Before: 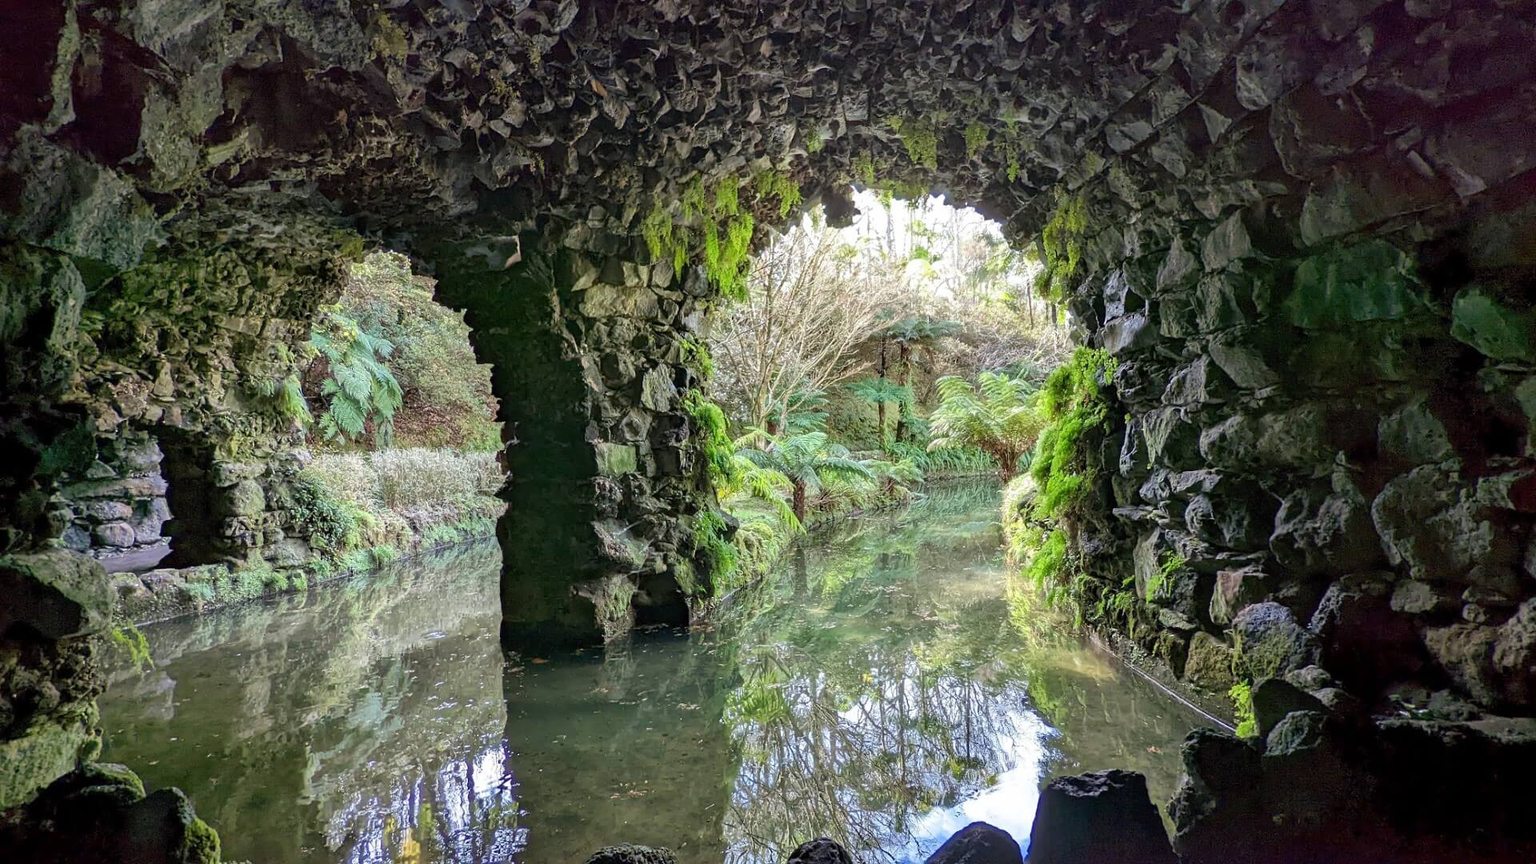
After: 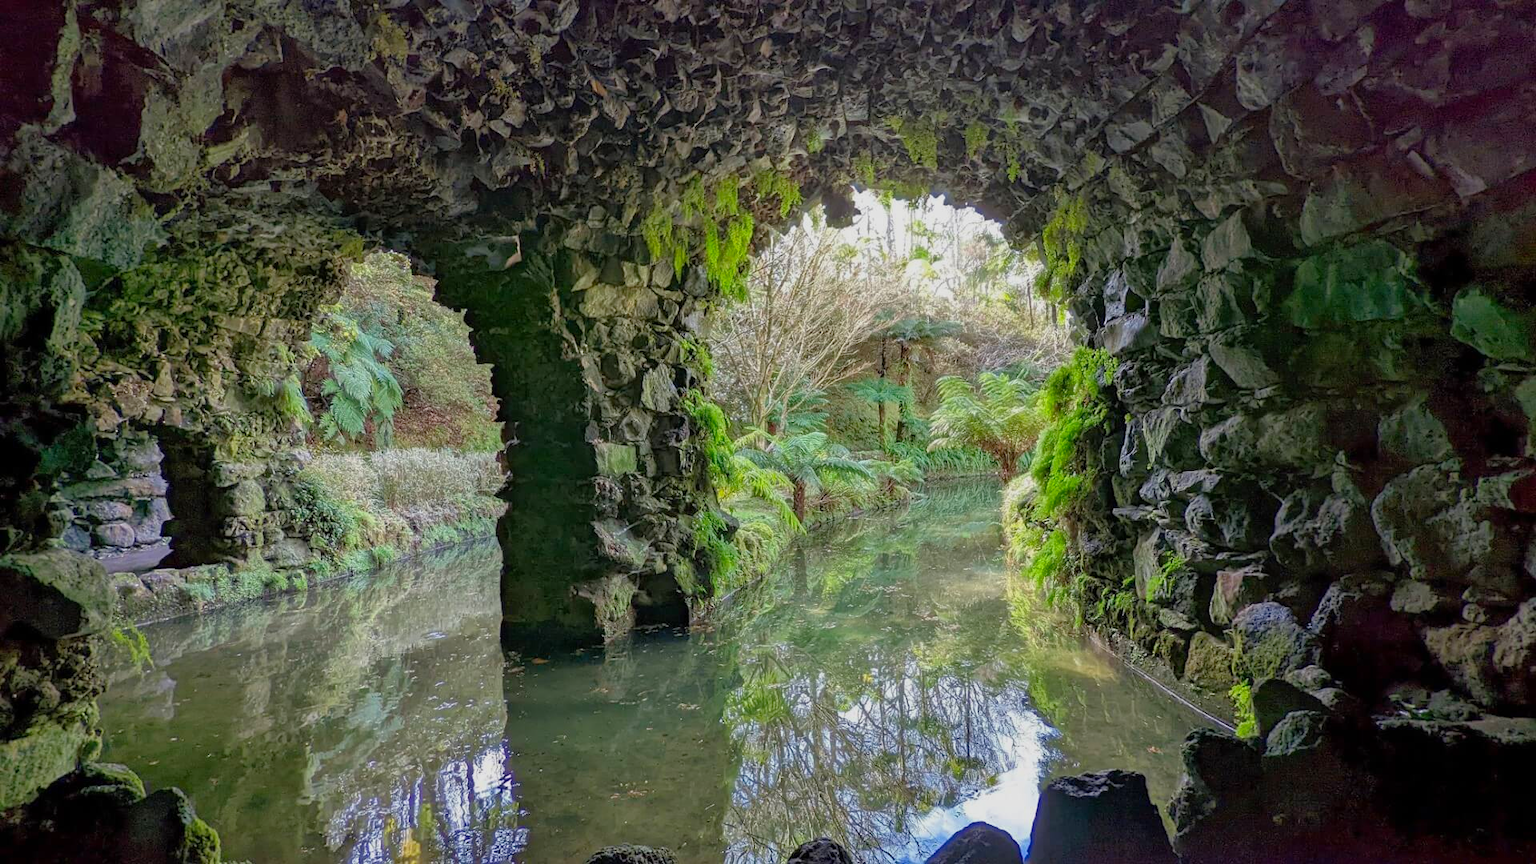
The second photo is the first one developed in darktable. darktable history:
tone equalizer: -8 EV 0.22 EV, -7 EV 0.418 EV, -6 EV 0.386 EV, -5 EV 0.238 EV, -3 EV -0.272 EV, -2 EV -0.408 EV, -1 EV -0.397 EV, +0 EV -0.261 EV, edges refinement/feathering 500, mask exposure compensation -1.57 EV, preserve details no
exposure: exposure -0.016 EV, compensate exposure bias true, compensate highlight preservation false
contrast brightness saturation: saturation 0.18
